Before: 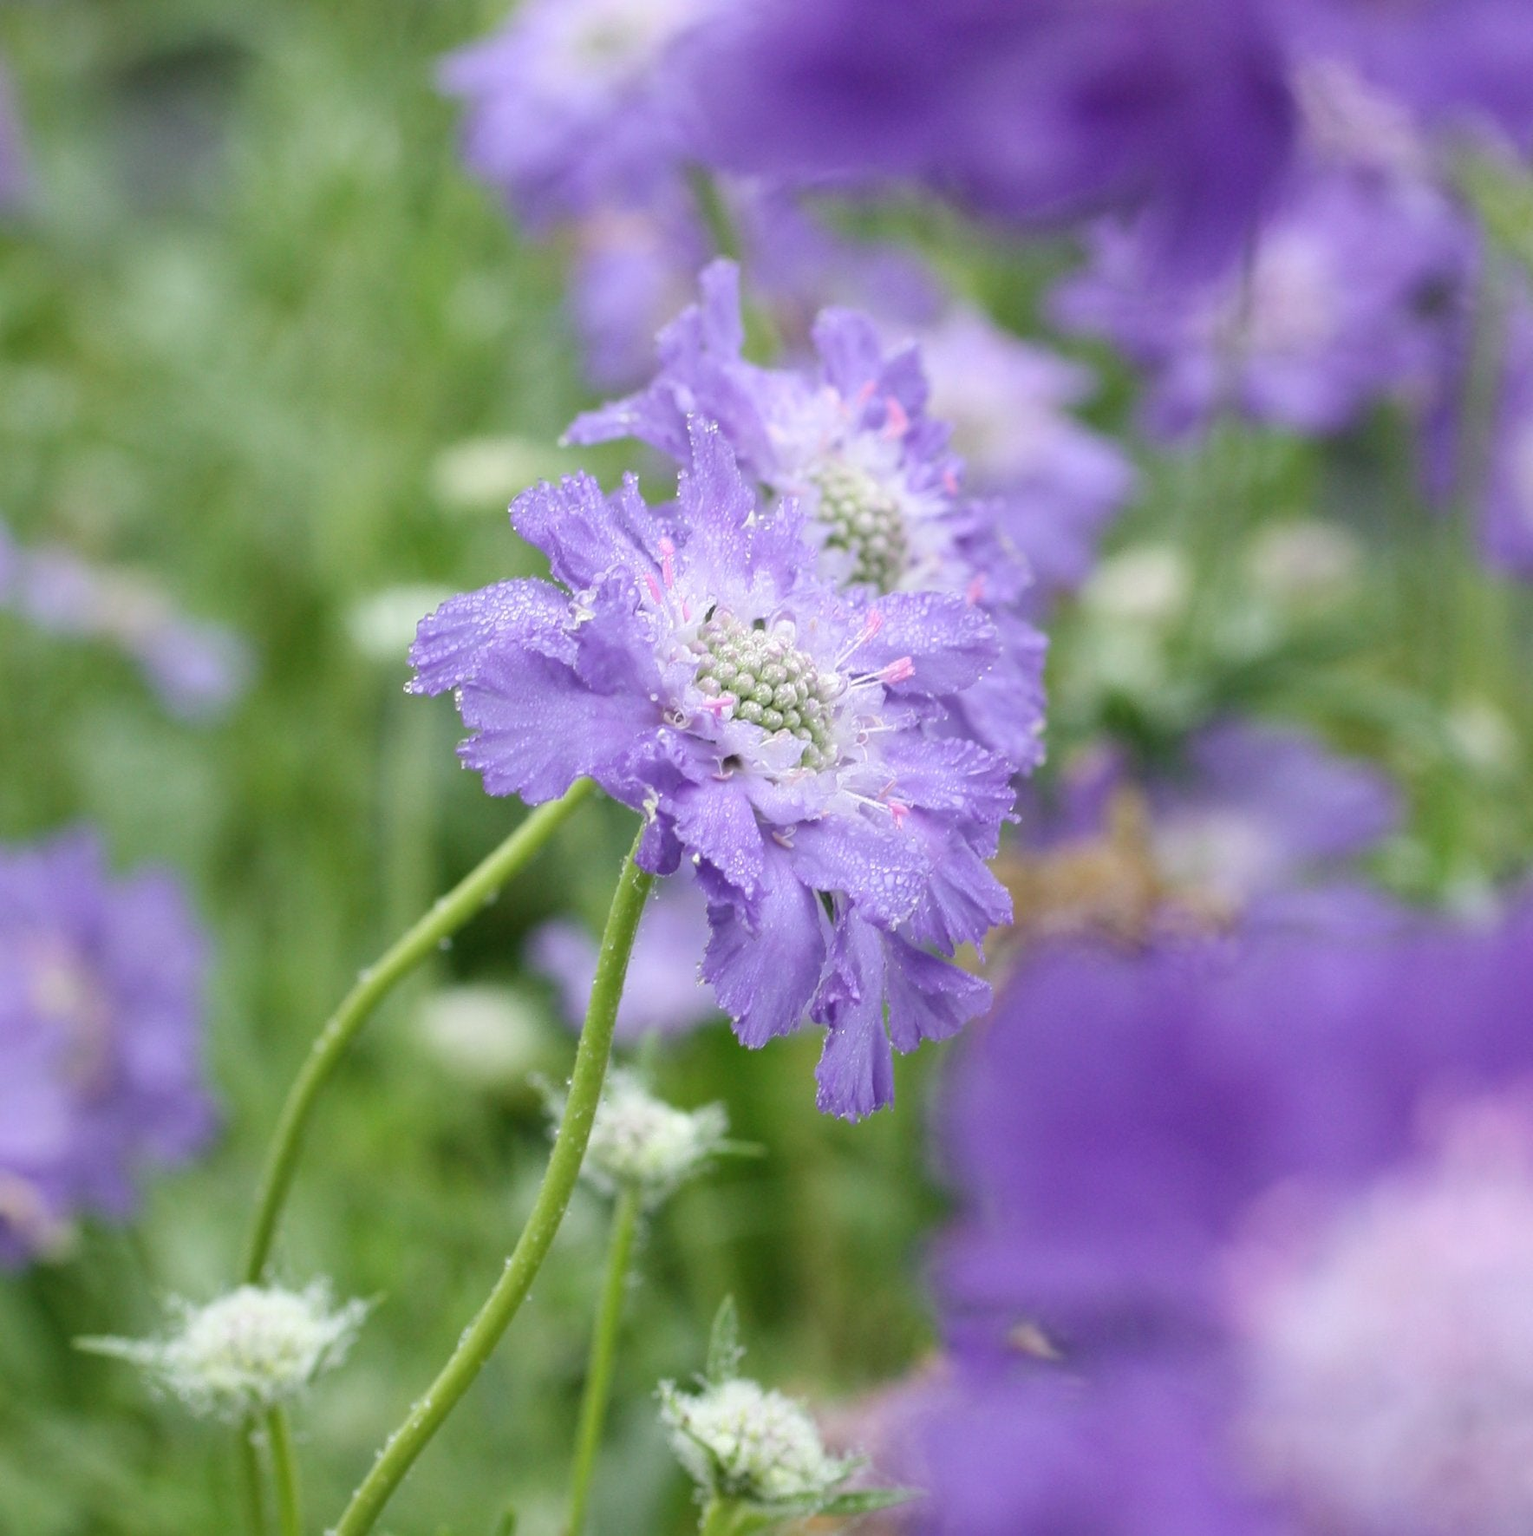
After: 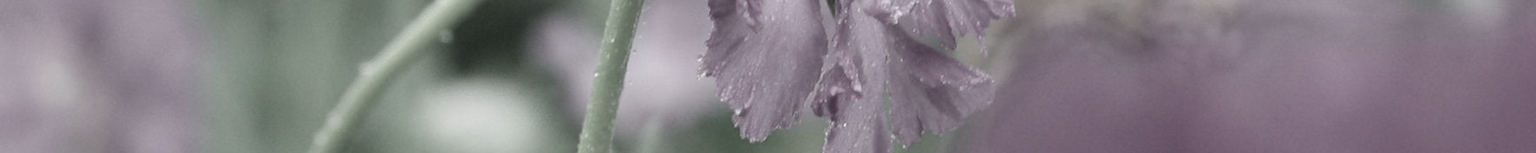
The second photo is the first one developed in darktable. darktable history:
color contrast: green-magenta contrast 0.3, blue-yellow contrast 0.15
crop and rotate: top 59.084%, bottom 30.916%
